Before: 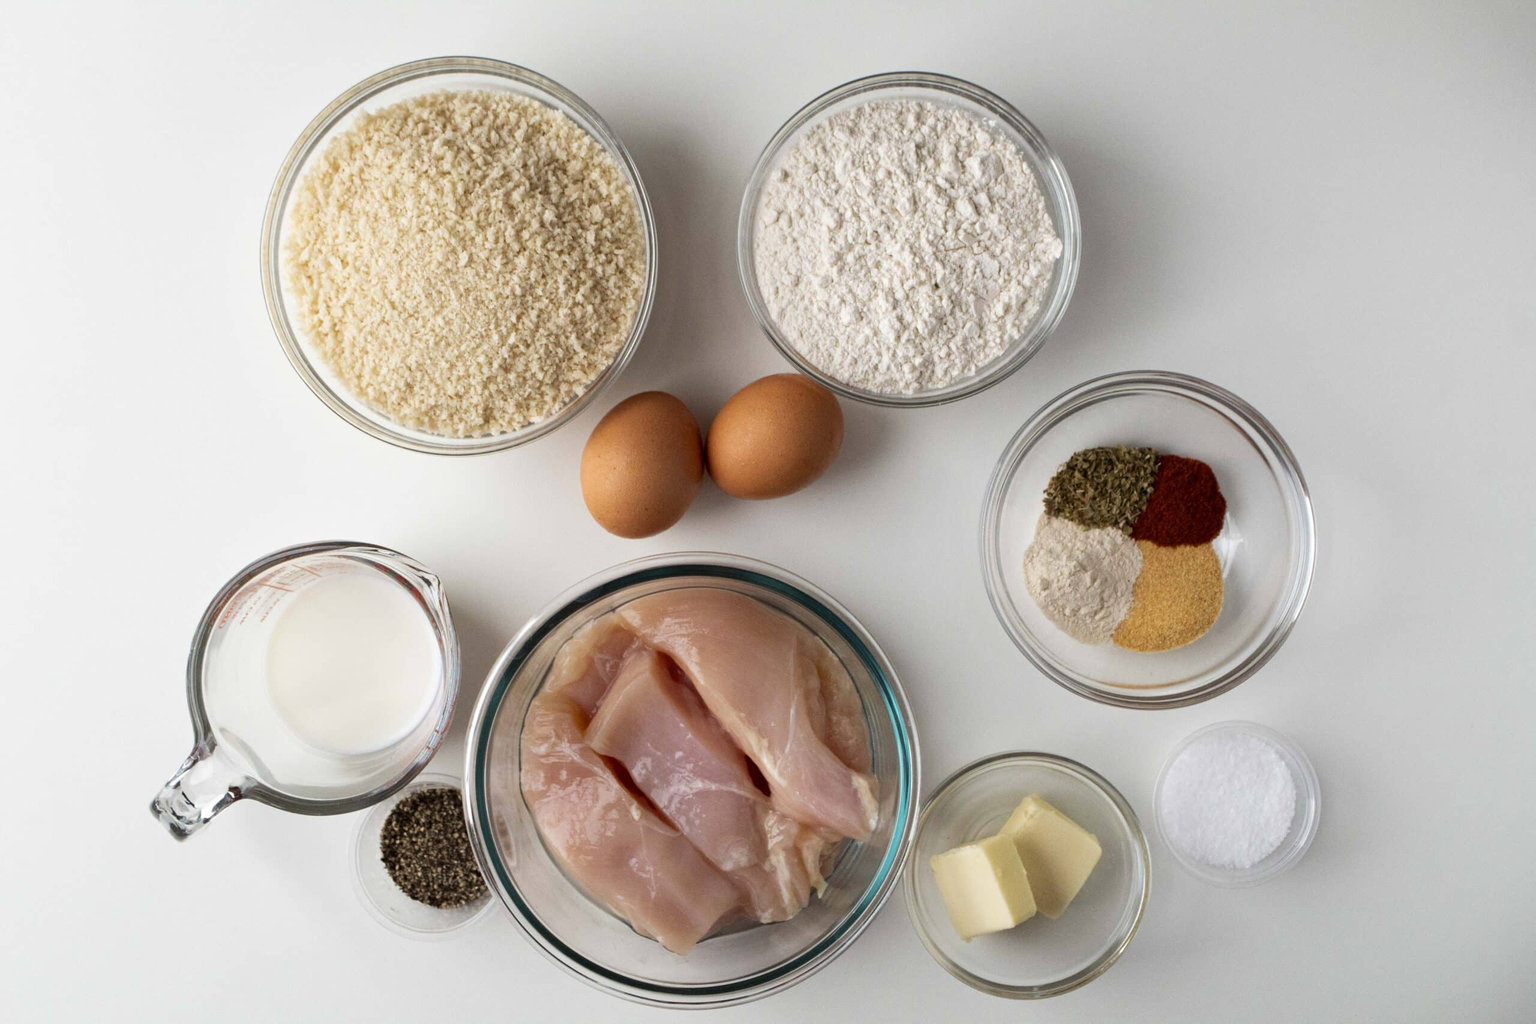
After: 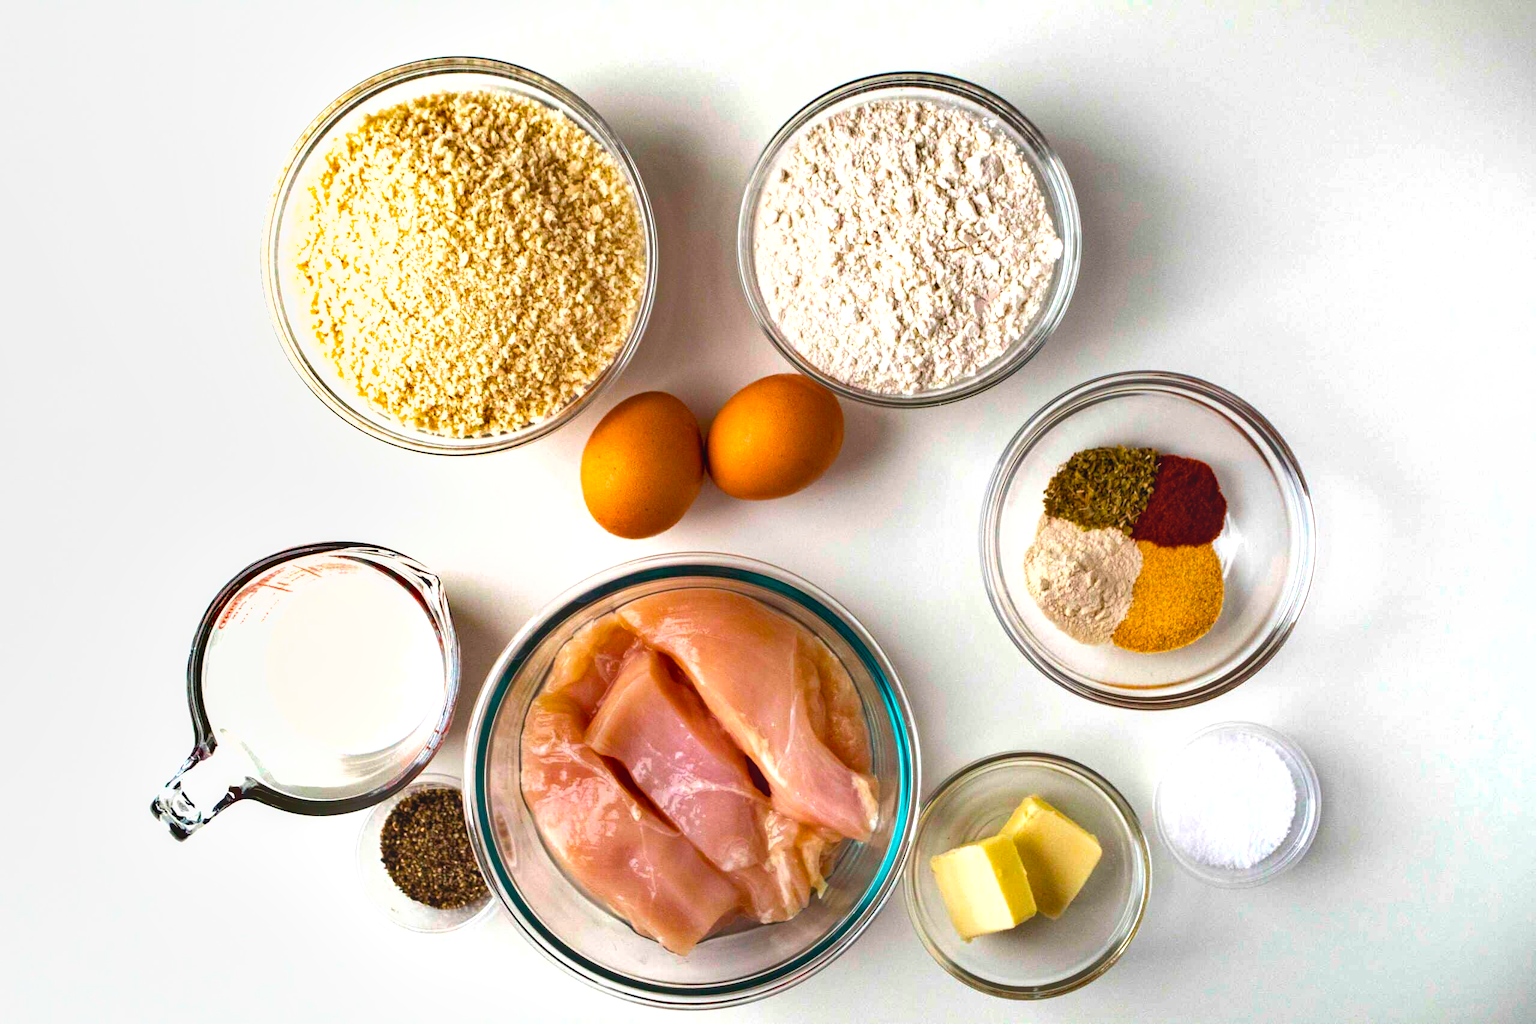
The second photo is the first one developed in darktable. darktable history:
shadows and highlights: shadows 25, highlights -48, soften with gaussian
white balance: emerald 1
local contrast: detail 110%
color balance rgb: linear chroma grading › global chroma 20%, perceptual saturation grading › global saturation 25%, perceptual brilliance grading › global brilliance 20%, global vibrance 20%
